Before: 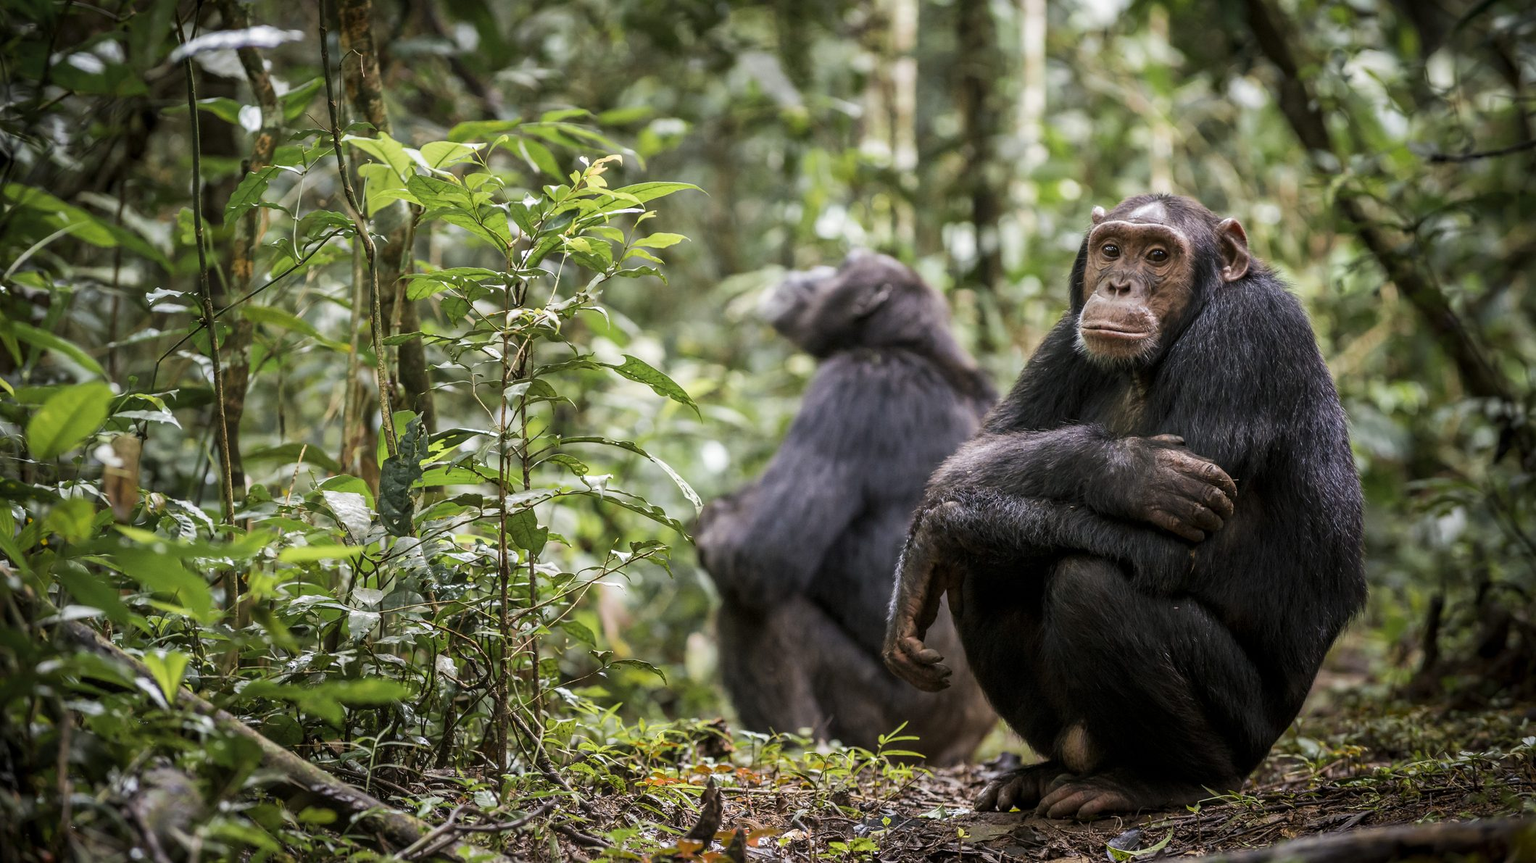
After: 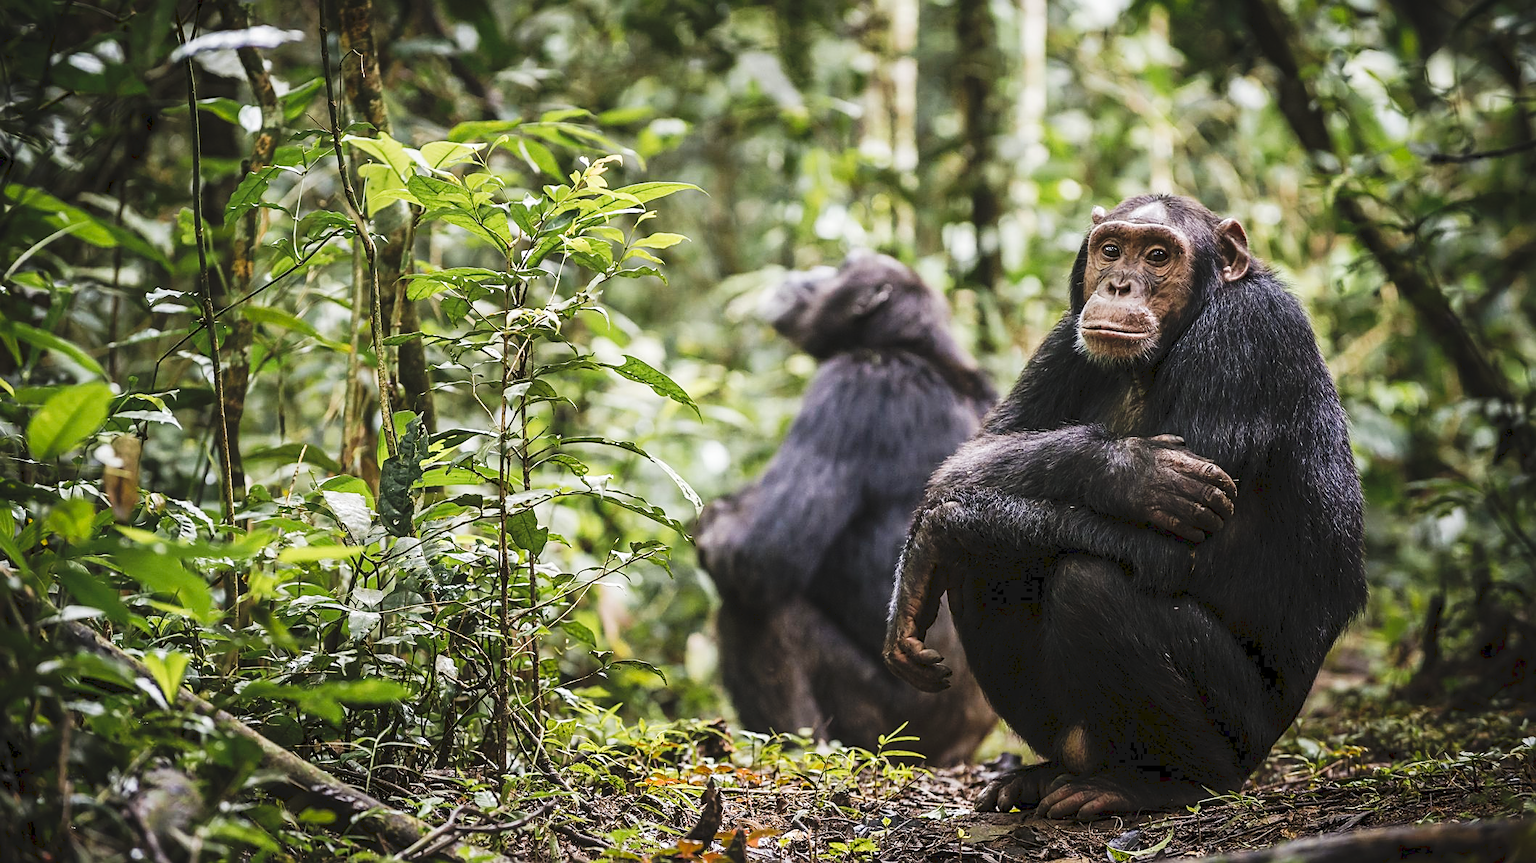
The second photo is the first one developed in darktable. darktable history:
exposure: exposure -0.01 EV, compensate exposure bias true, compensate highlight preservation false
sharpen: on, module defaults
tone curve: curves: ch0 [(0, 0) (0.003, 0.072) (0.011, 0.077) (0.025, 0.082) (0.044, 0.094) (0.069, 0.106) (0.1, 0.125) (0.136, 0.145) (0.177, 0.173) (0.224, 0.216) (0.277, 0.281) (0.335, 0.356) (0.399, 0.436) (0.468, 0.53) (0.543, 0.629) (0.623, 0.724) (0.709, 0.808) (0.801, 0.88) (0.898, 0.941) (1, 1)], preserve colors none
